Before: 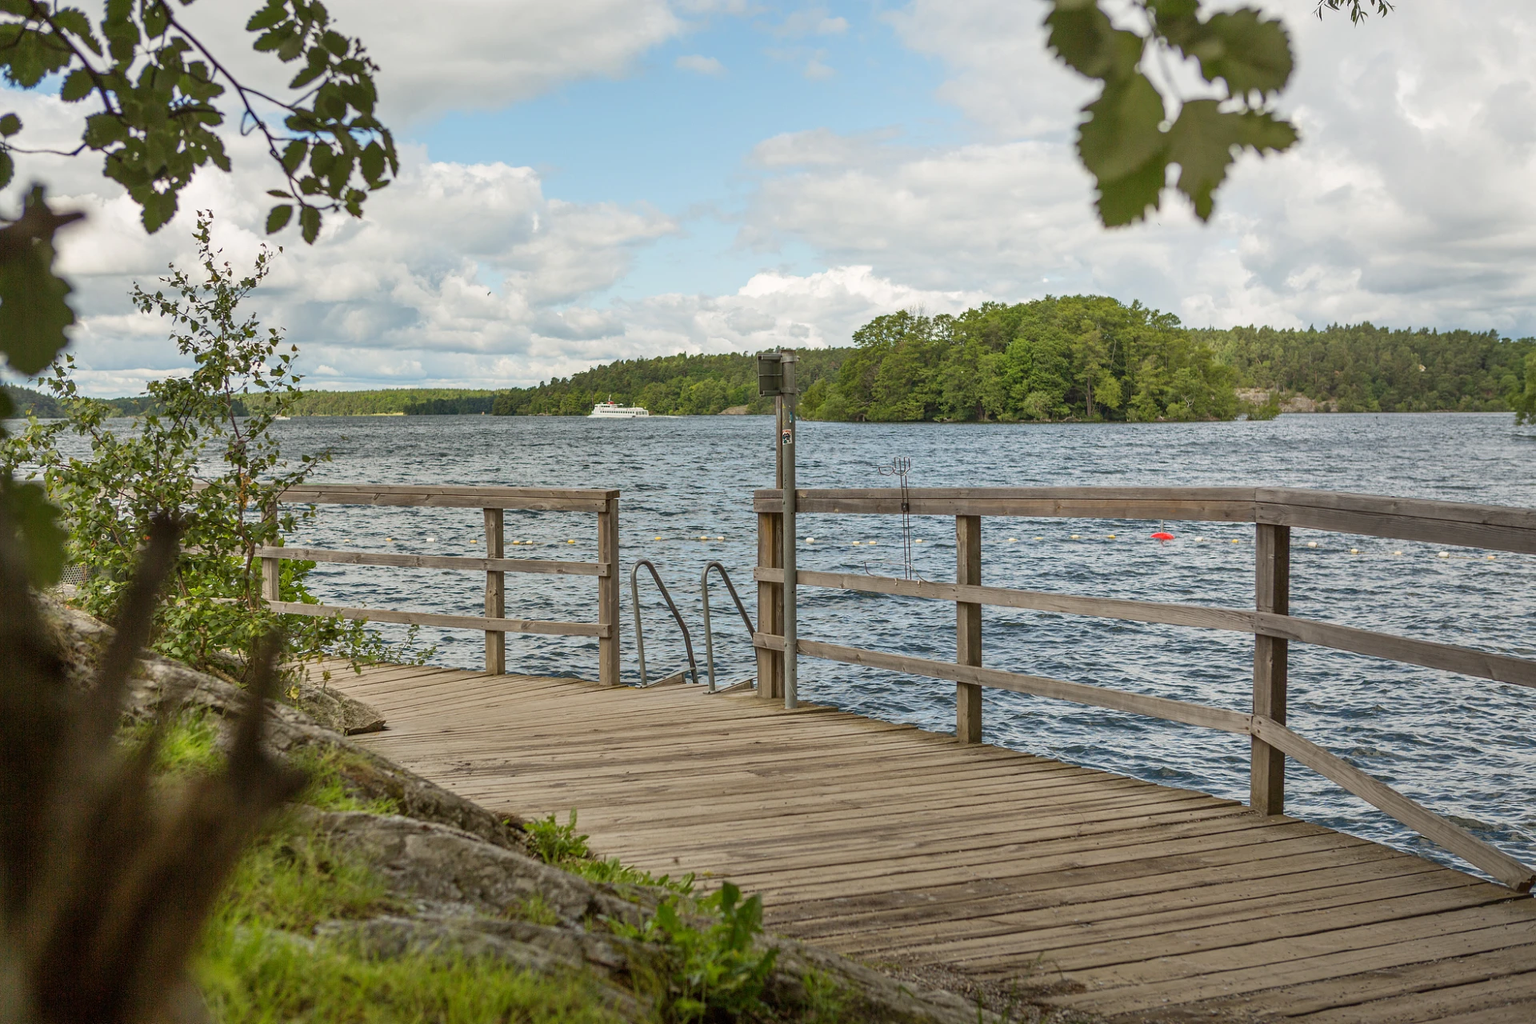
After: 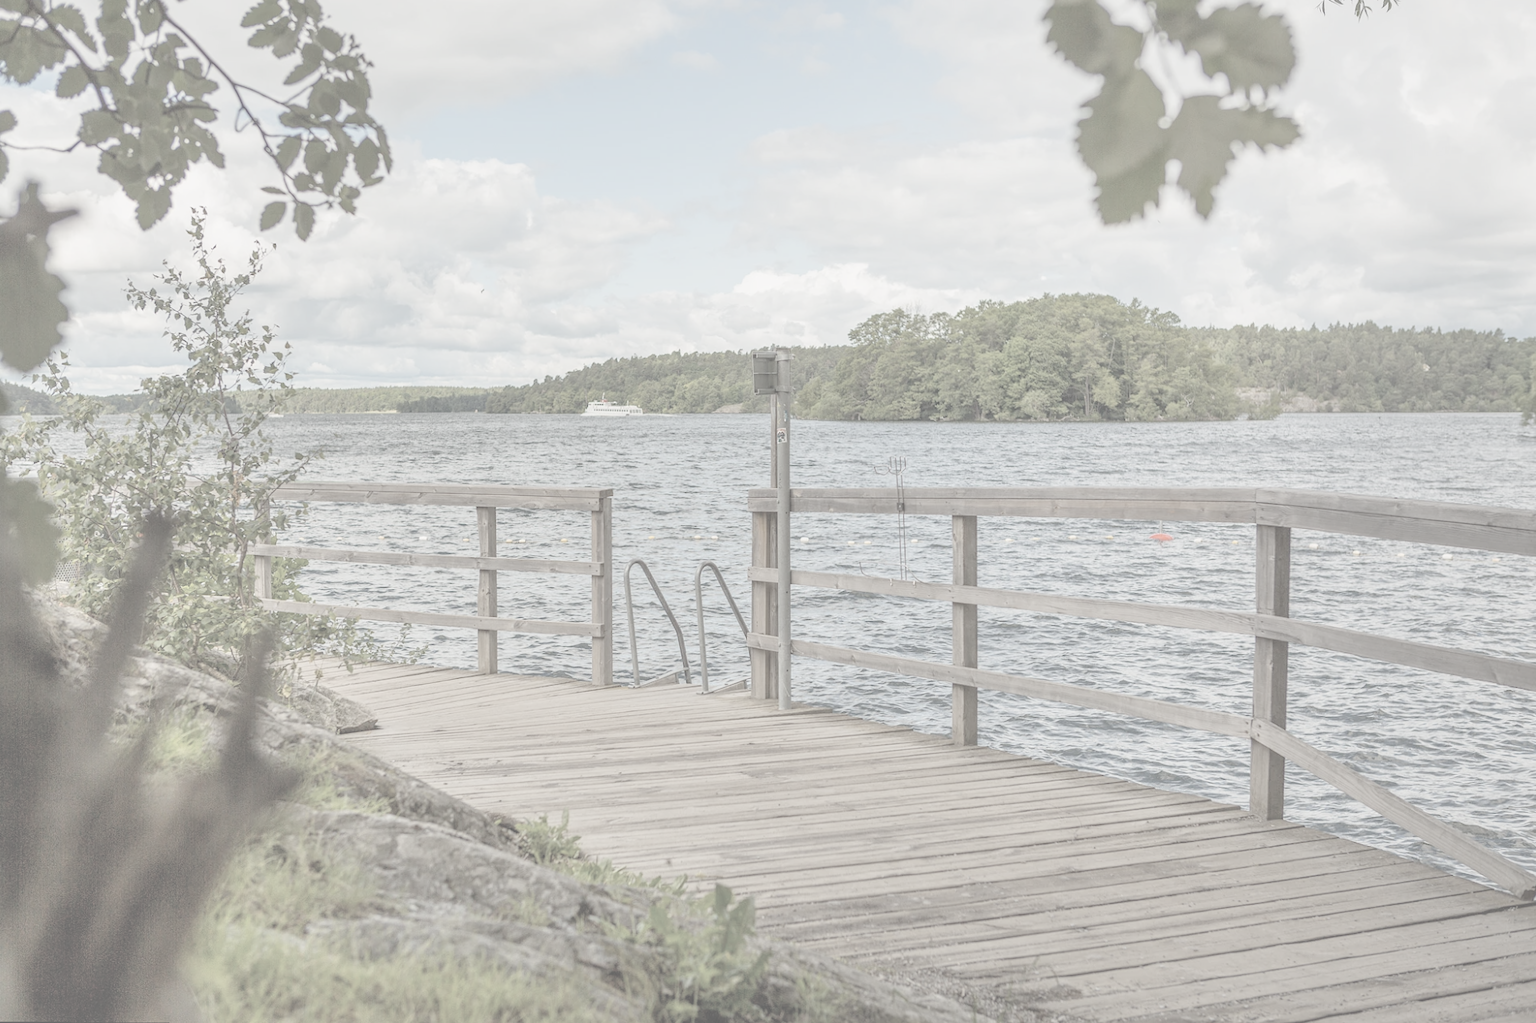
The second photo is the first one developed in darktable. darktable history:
contrast brightness saturation: contrast -0.32, brightness 0.75, saturation -0.78
local contrast: detail 130%
exposure: black level correction 0, exposure 0.2 EV, compensate exposure bias true, compensate highlight preservation false
rotate and perspective: rotation 0.192°, lens shift (horizontal) -0.015, crop left 0.005, crop right 0.996, crop top 0.006, crop bottom 0.99
